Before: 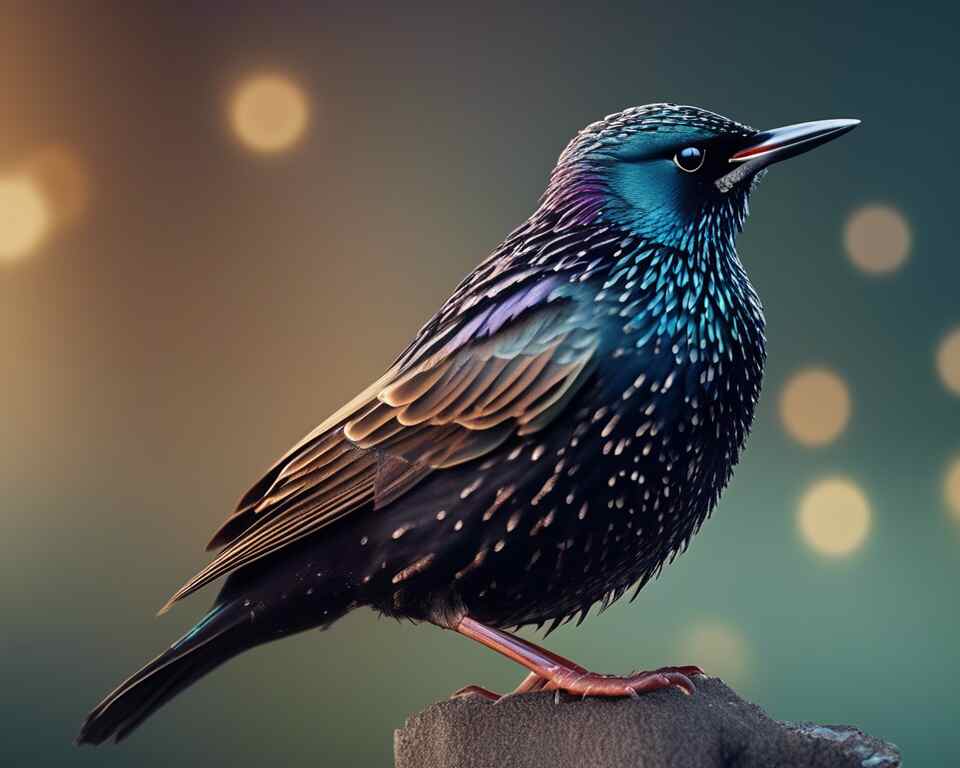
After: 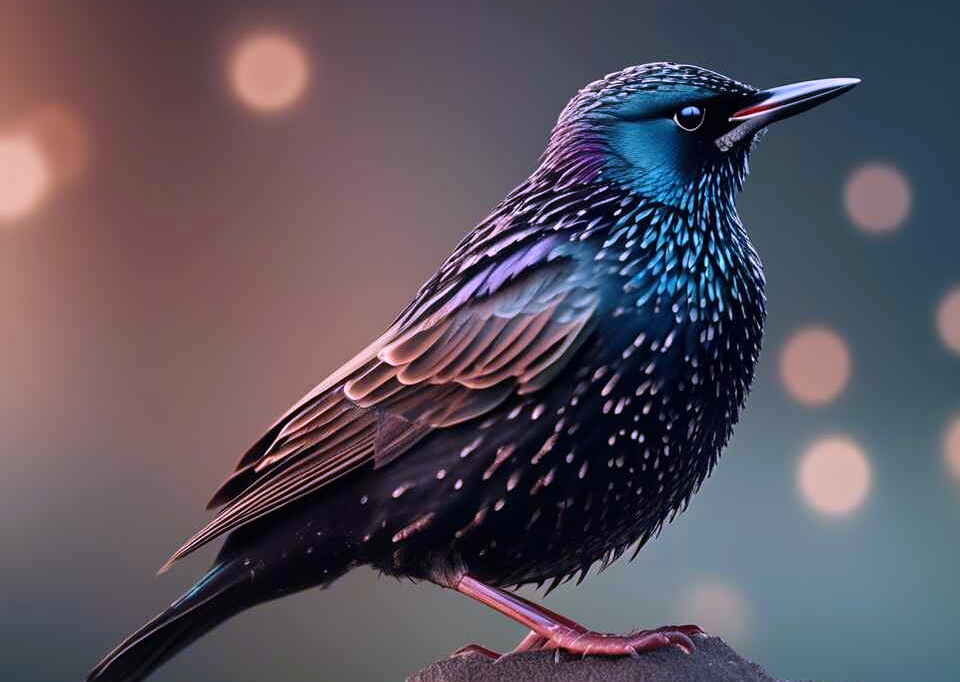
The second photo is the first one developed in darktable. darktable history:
color correction: highlights a* 15.13, highlights b* -25.34
crop and rotate: top 5.44%, bottom 5.658%
